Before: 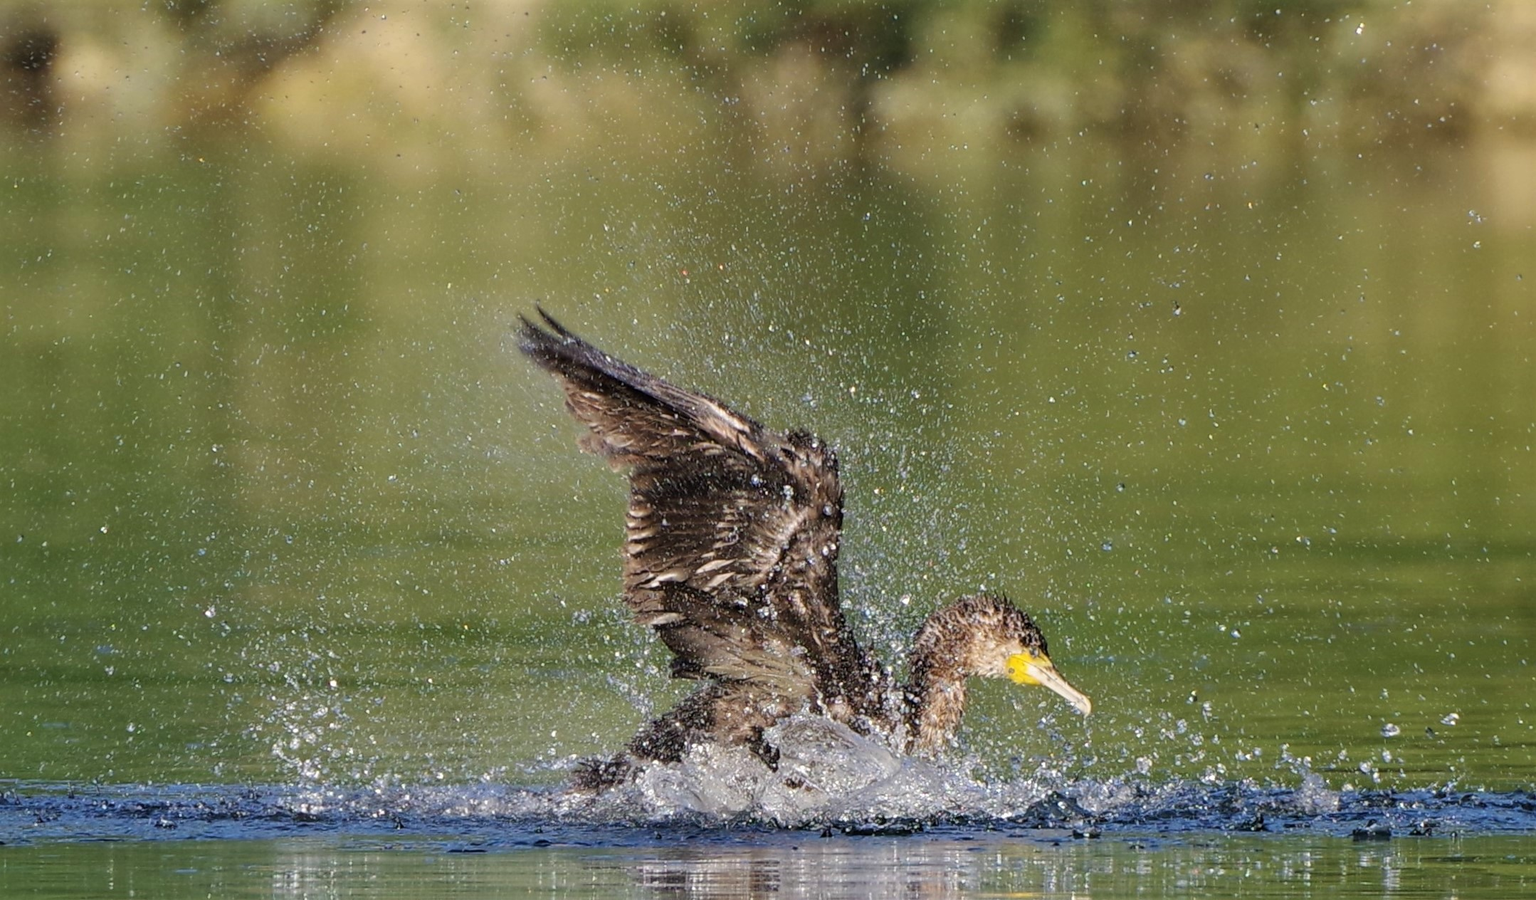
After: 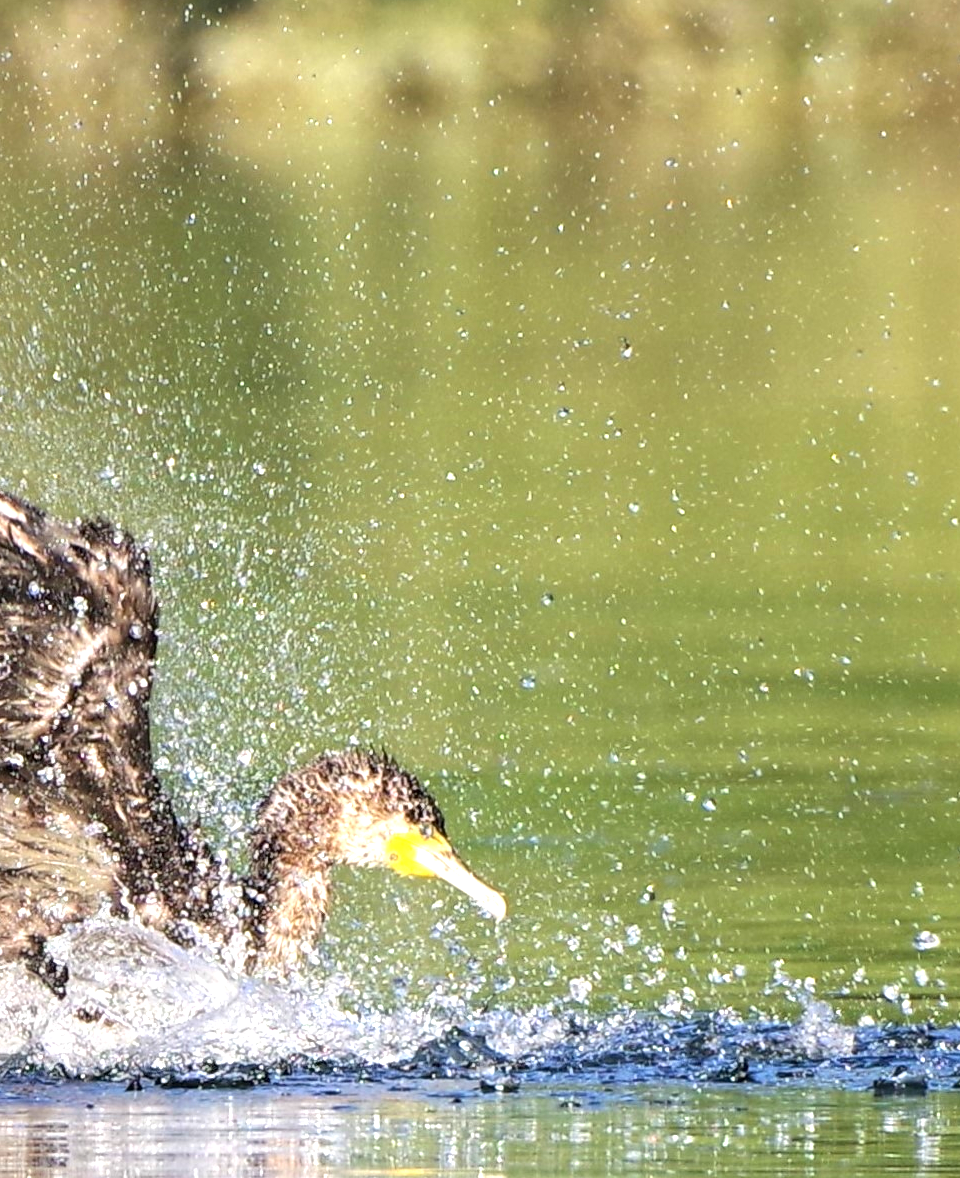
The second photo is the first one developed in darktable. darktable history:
crop: left 47.598%, top 6.729%, right 7.879%
local contrast: mode bilateral grid, contrast 19, coarseness 51, detail 119%, midtone range 0.2
shadows and highlights: shadows -71.16, highlights 34.75, soften with gaussian
exposure: exposure 1.092 EV, compensate exposure bias true, compensate highlight preservation false
